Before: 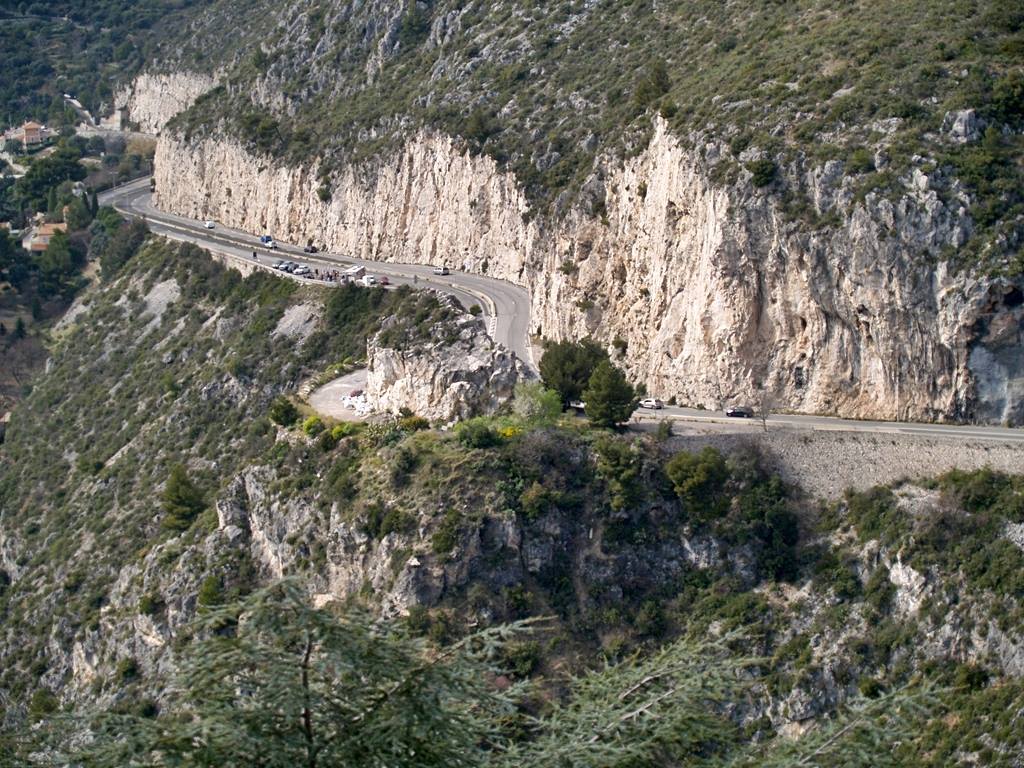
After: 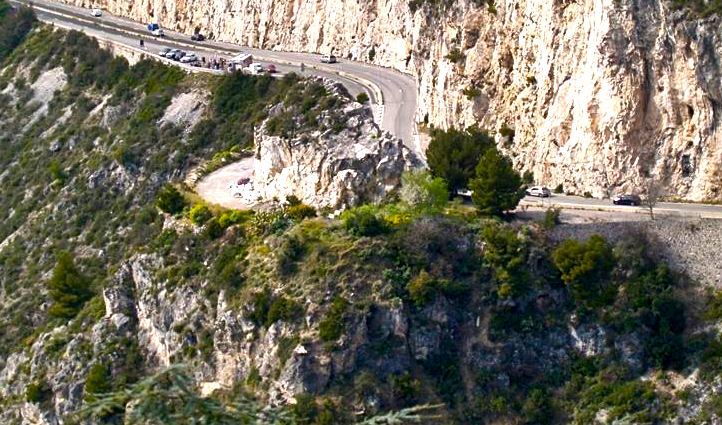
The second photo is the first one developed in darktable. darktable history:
color balance rgb: linear chroma grading › global chroma 9%, perceptual saturation grading › global saturation 36%, perceptual saturation grading › shadows 35%, perceptual brilliance grading › global brilliance 15%, perceptual brilliance grading › shadows -35%, global vibrance 15%
tone equalizer: on, module defaults
crop: left 11.123%, top 27.61%, right 18.3%, bottom 17.034%
